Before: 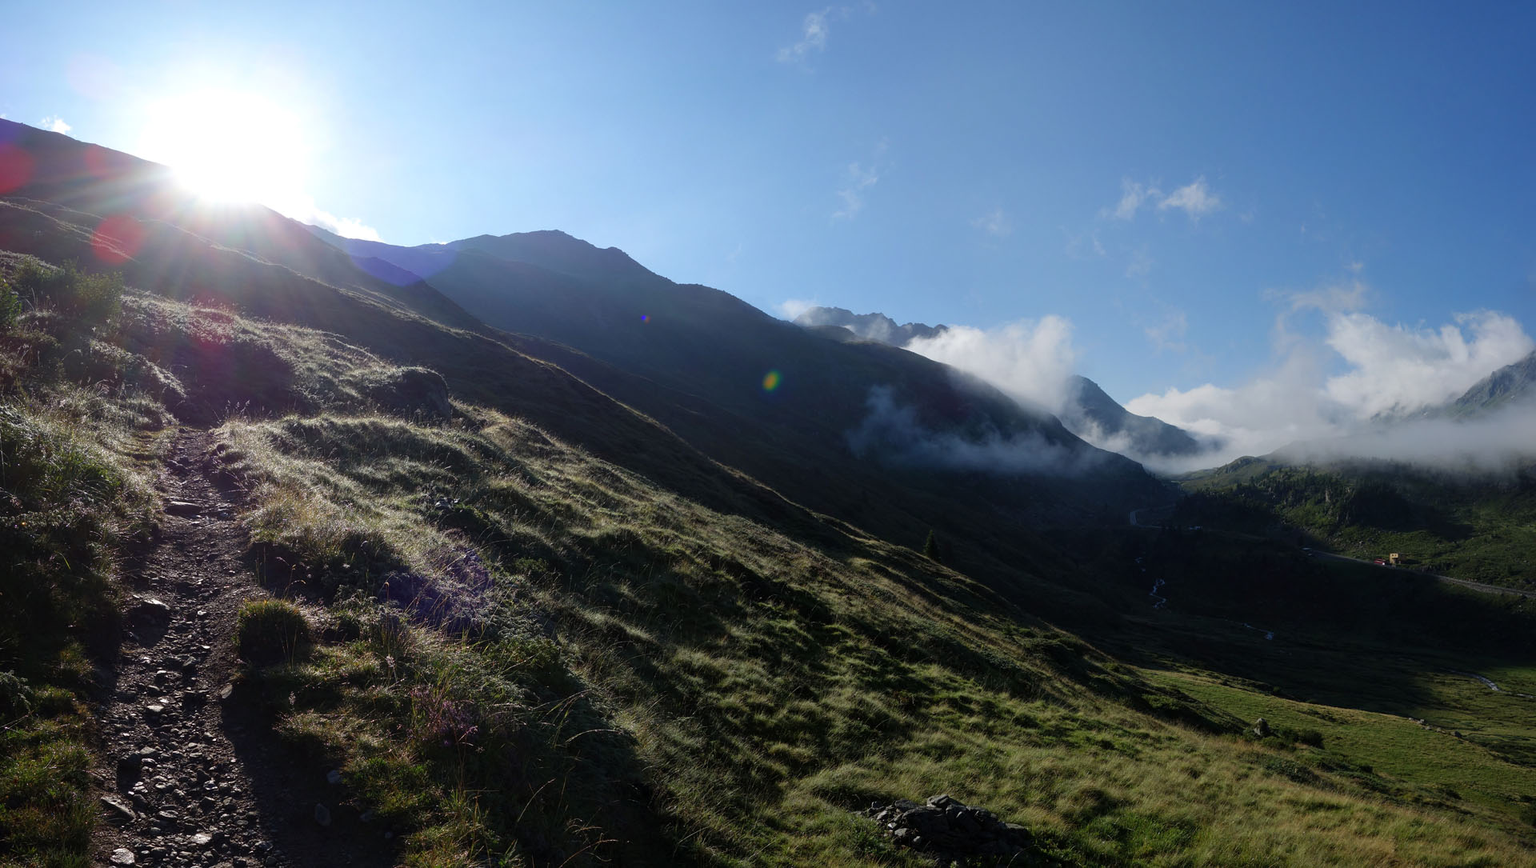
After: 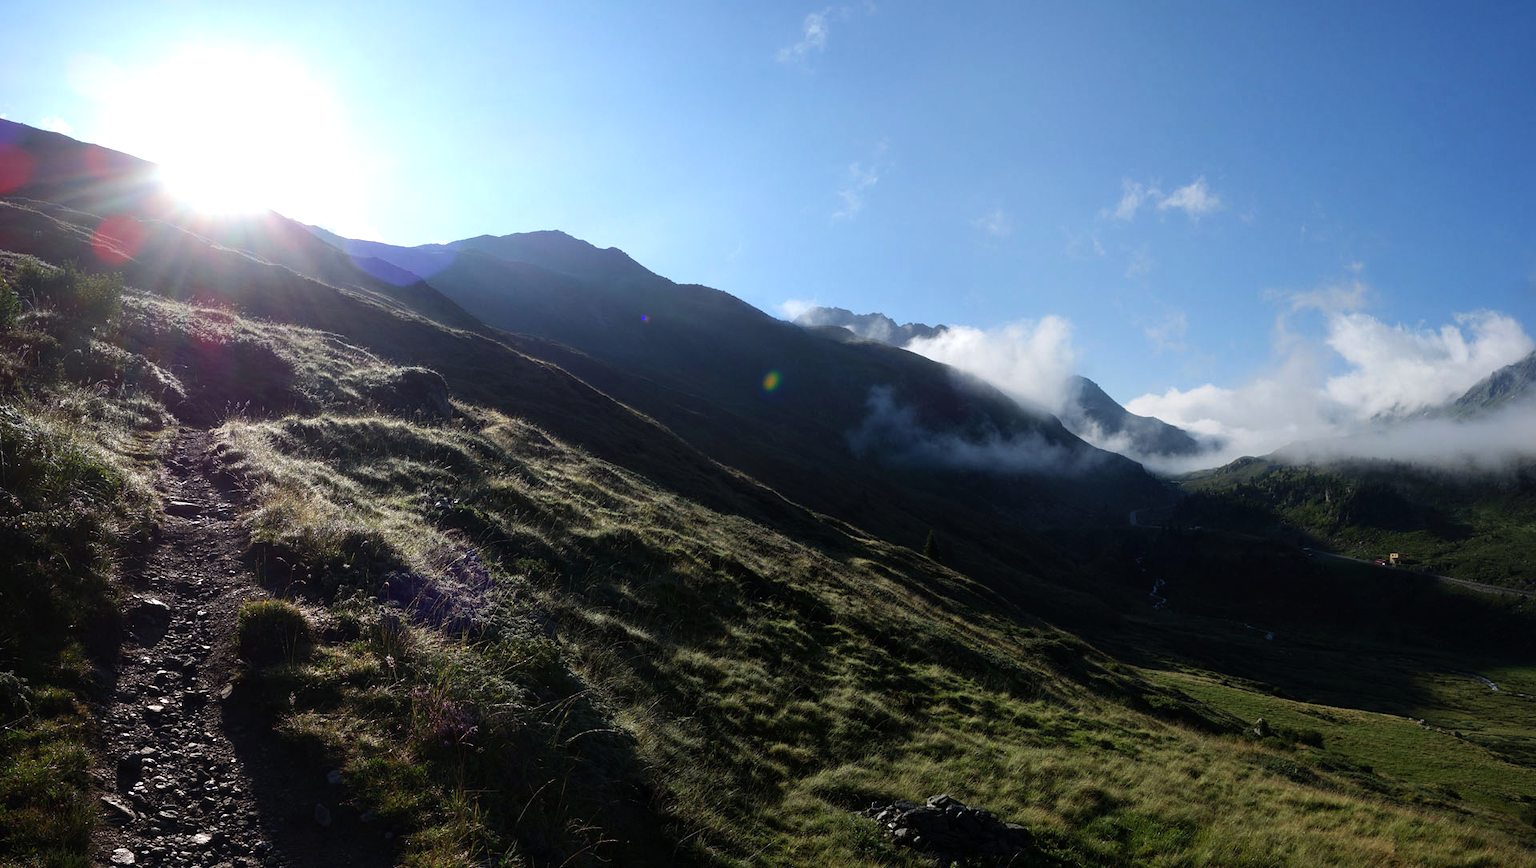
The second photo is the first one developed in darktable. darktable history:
exposure: compensate highlight preservation false
tone equalizer: -8 EV -0.417 EV, -7 EV -0.389 EV, -6 EV -0.333 EV, -5 EV -0.222 EV, -3 EV 0.222 EV, -2 EV 0.333 EV, -1 EV 0.389 EV, +0 EV 0.417 EV, edges refinement/feathering 500, mask exposure compensation -1.57 EV, preserve details no
